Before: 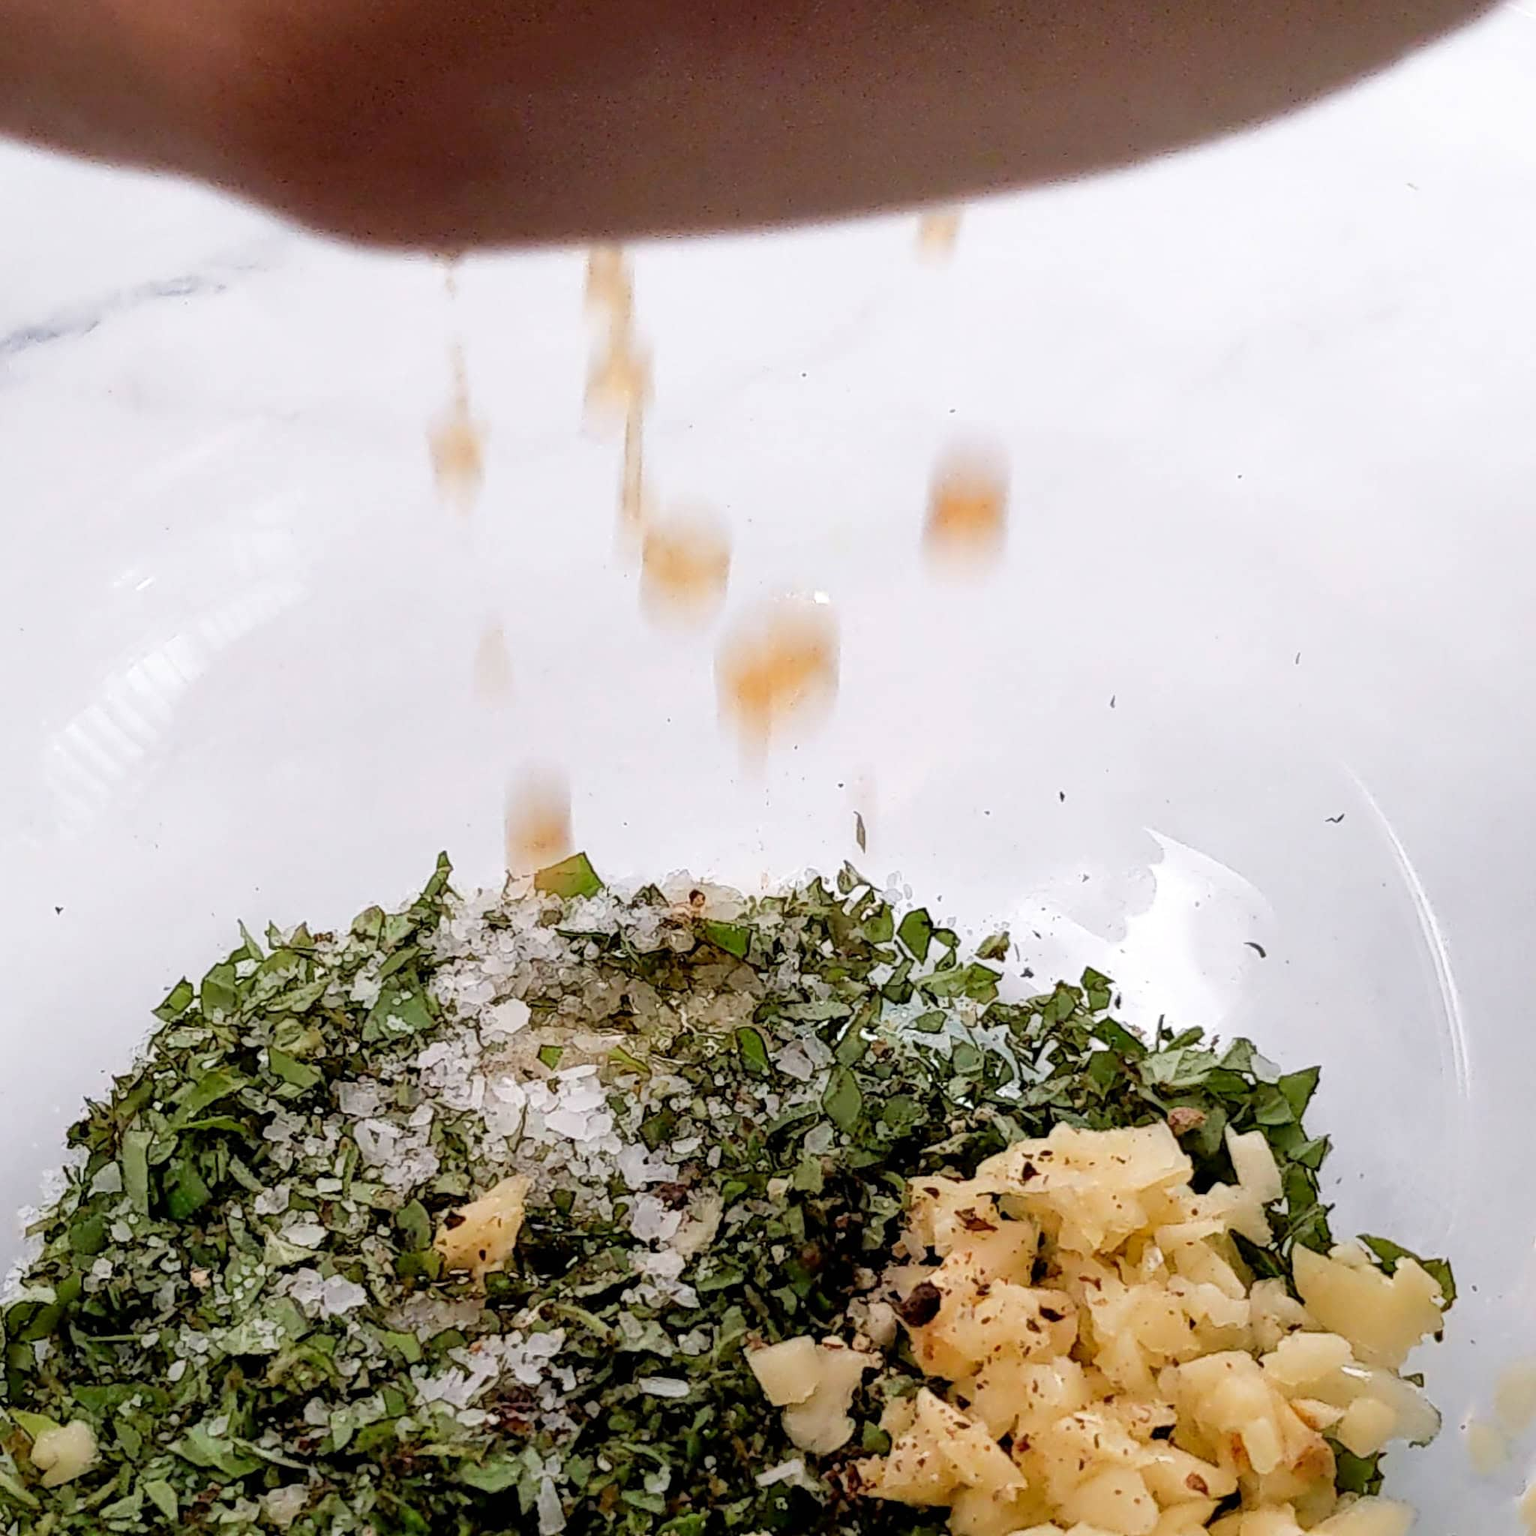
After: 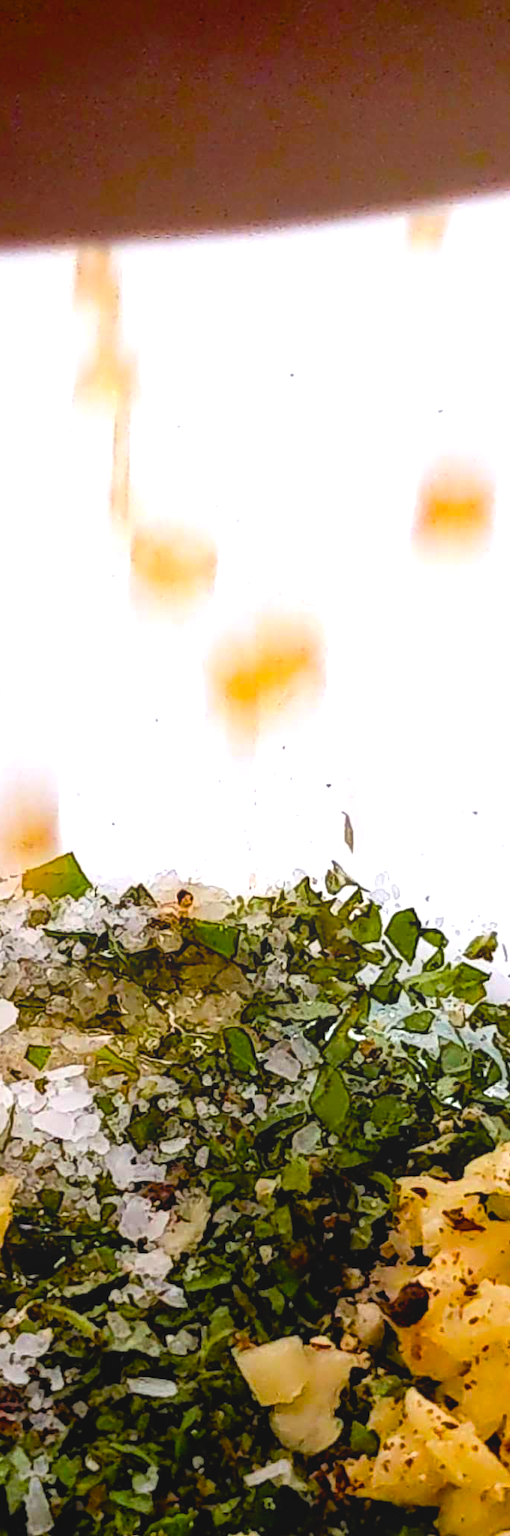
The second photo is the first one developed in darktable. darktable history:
crop: left 33.36%, right 33.36%
local contrast: highlights 68%, shadows 68%, detail 82%, midtone range 0.325
color balance rgb: linear chroma grading › global chroma 9%, perceptual saturation grading › global saturation 36%, perceptual saturation grading › shadows 35%, perceptual brilliance grading › global brilliance 15%, perceptual brilliance grading › shadows -35%, global vibrance 15%
